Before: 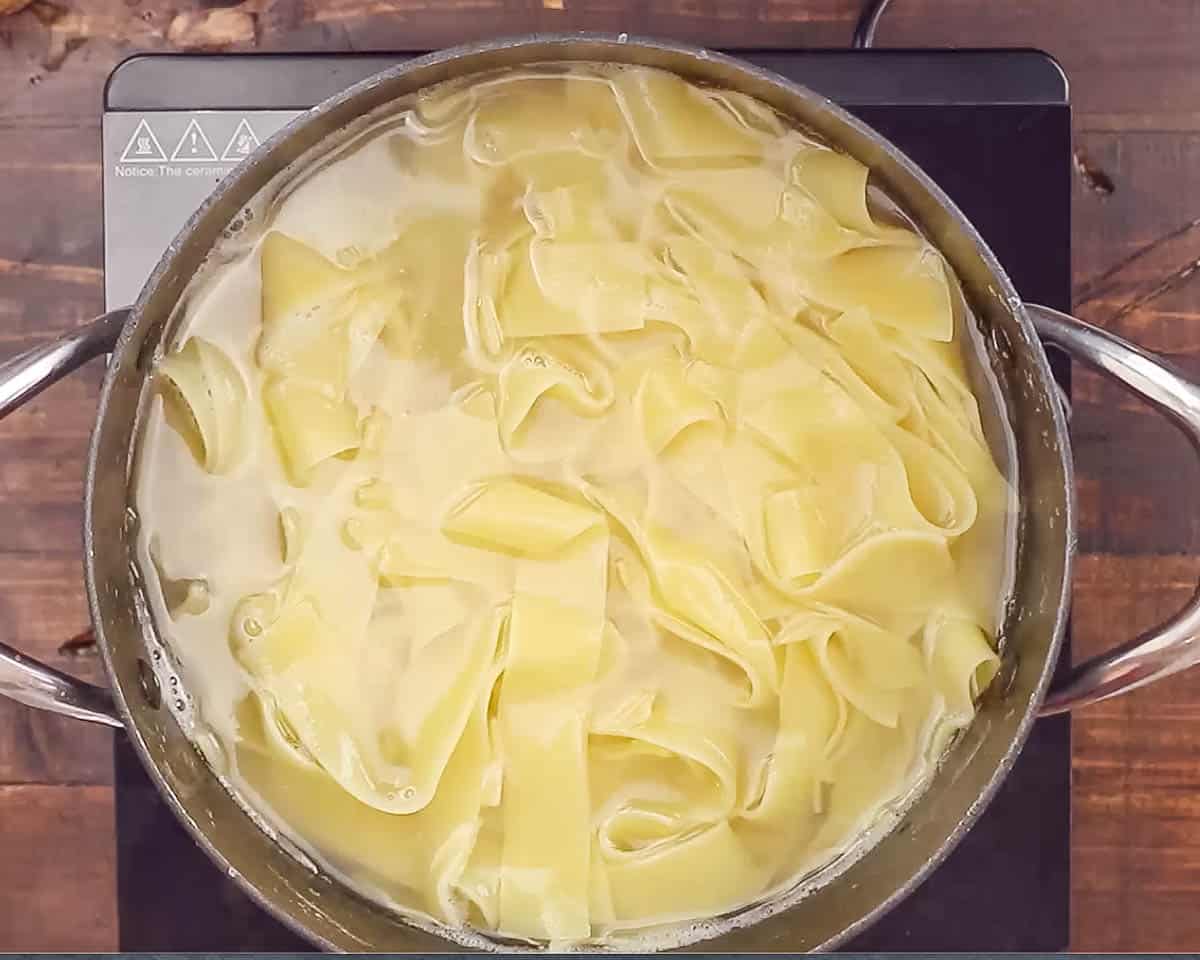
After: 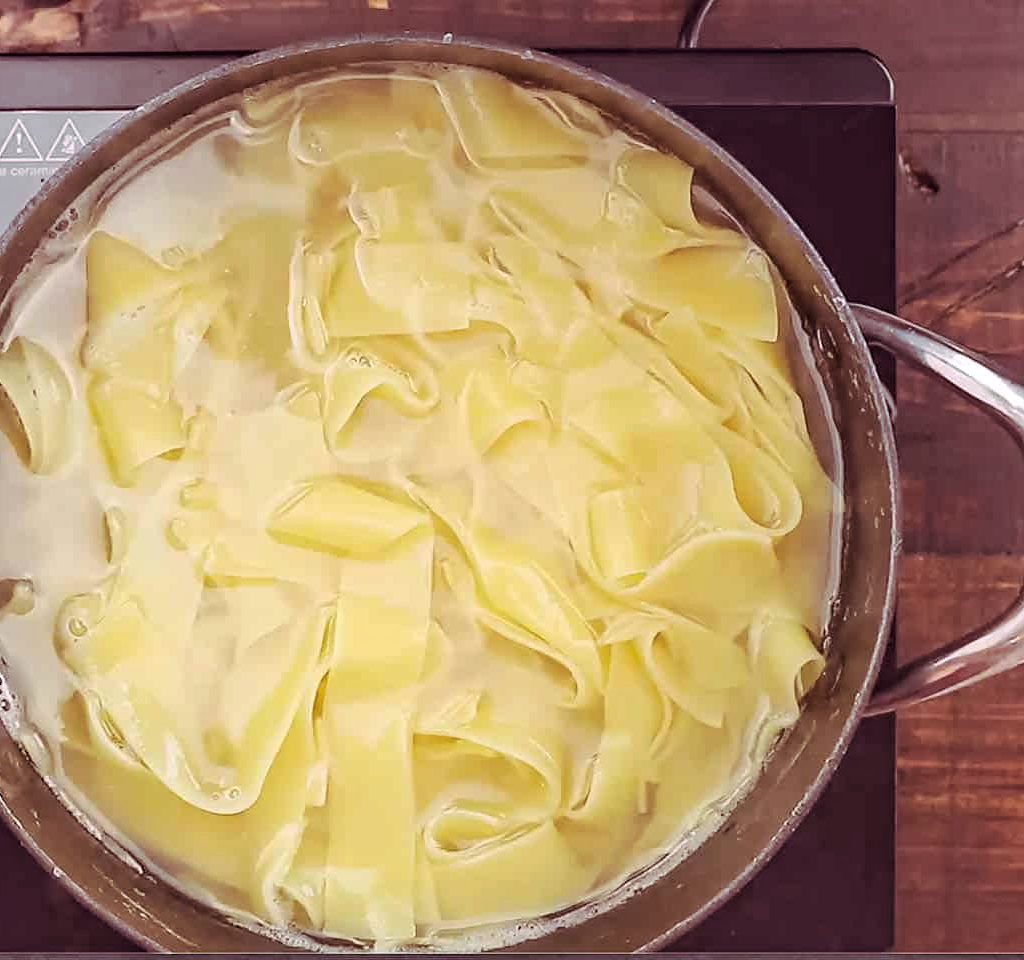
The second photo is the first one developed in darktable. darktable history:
haze removal: compatibility mode true, adaptive false
split-toning: highlights › hue 298.8°, highlights › saturation 0.73, compress 41.76%
crop and rotate: left 14.584%
